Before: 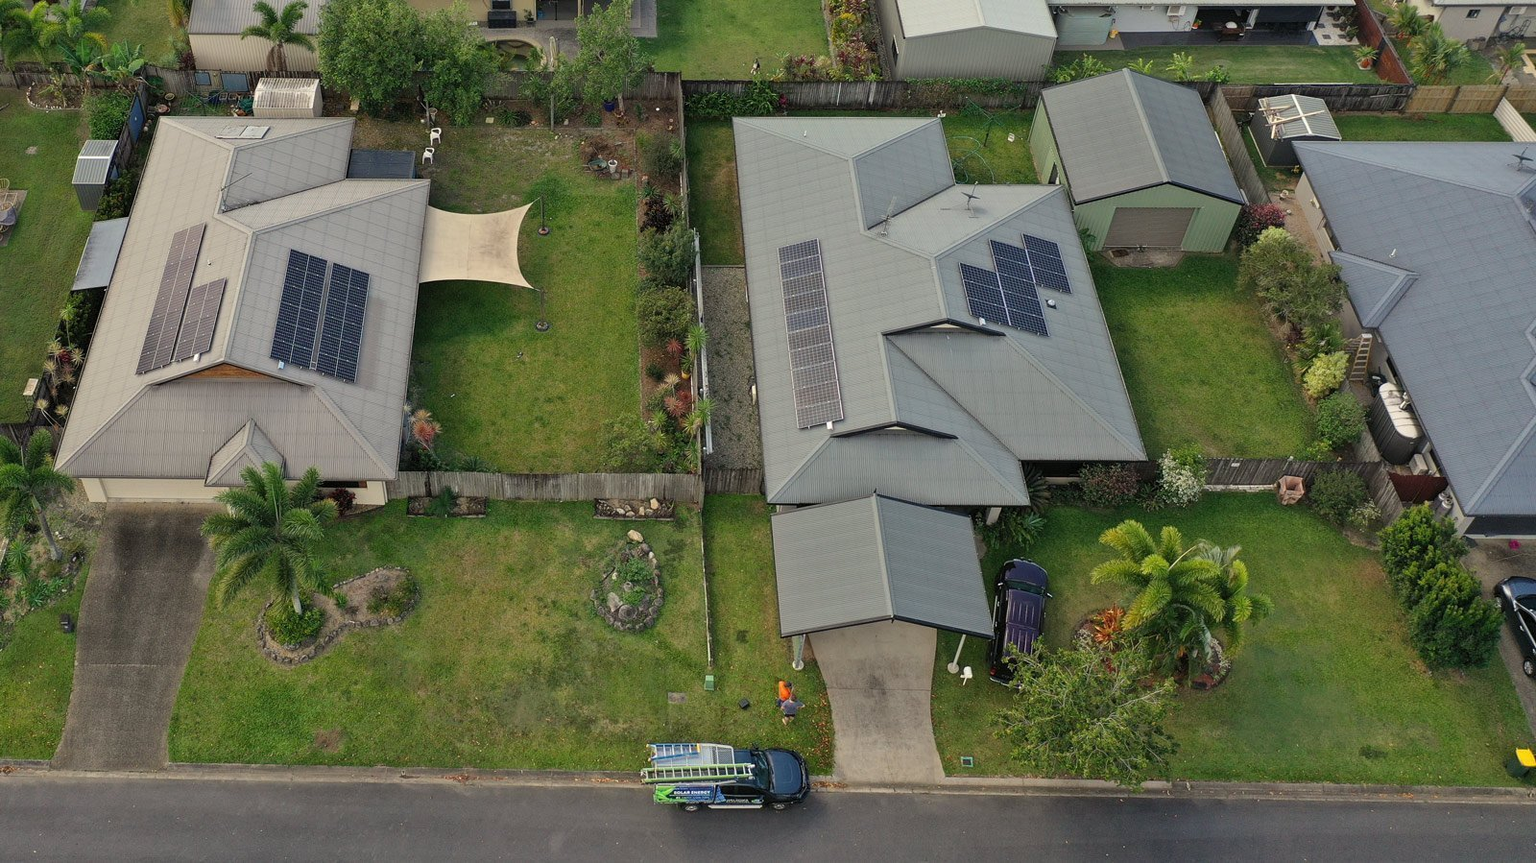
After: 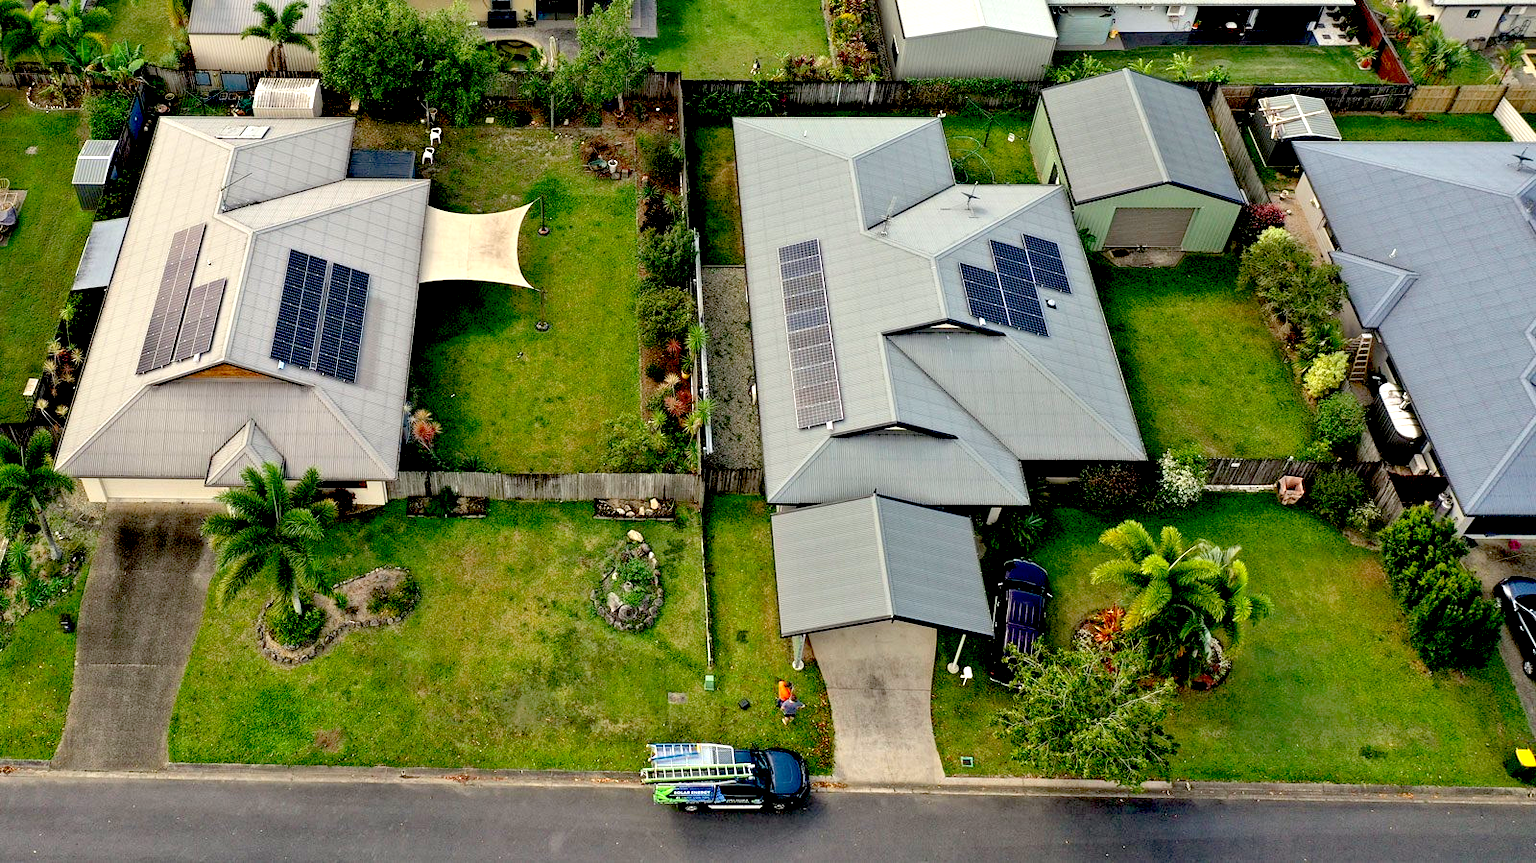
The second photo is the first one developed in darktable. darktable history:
exposure: black level correction 0.036, exposure 0.907 EV, compensate highlight preservation false
